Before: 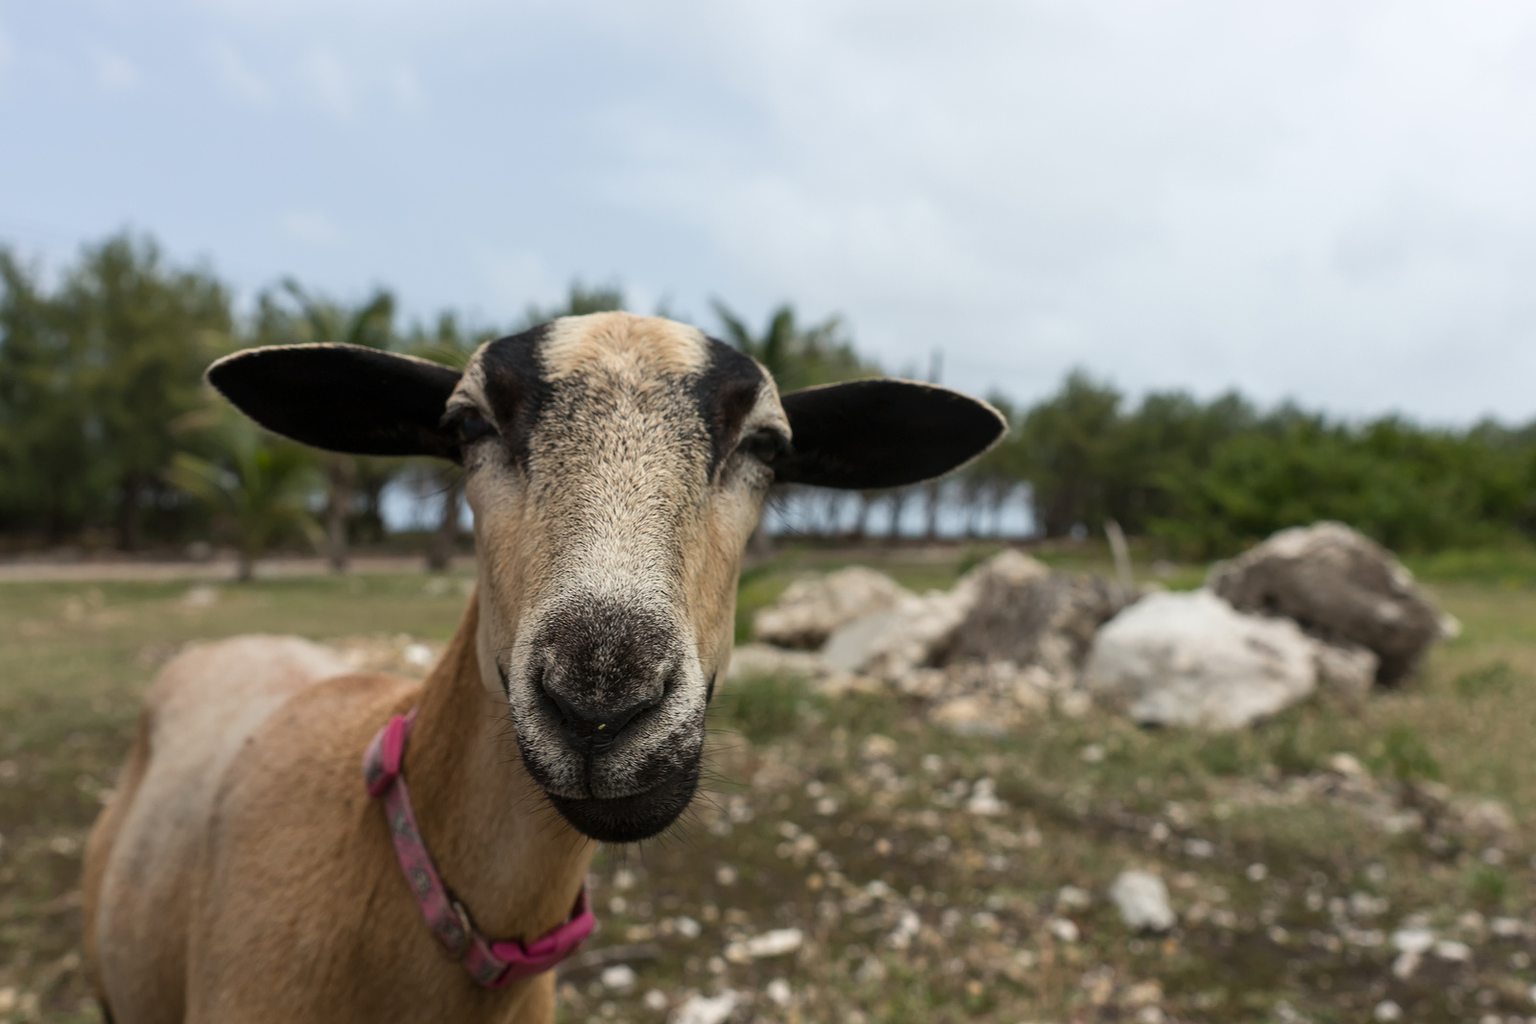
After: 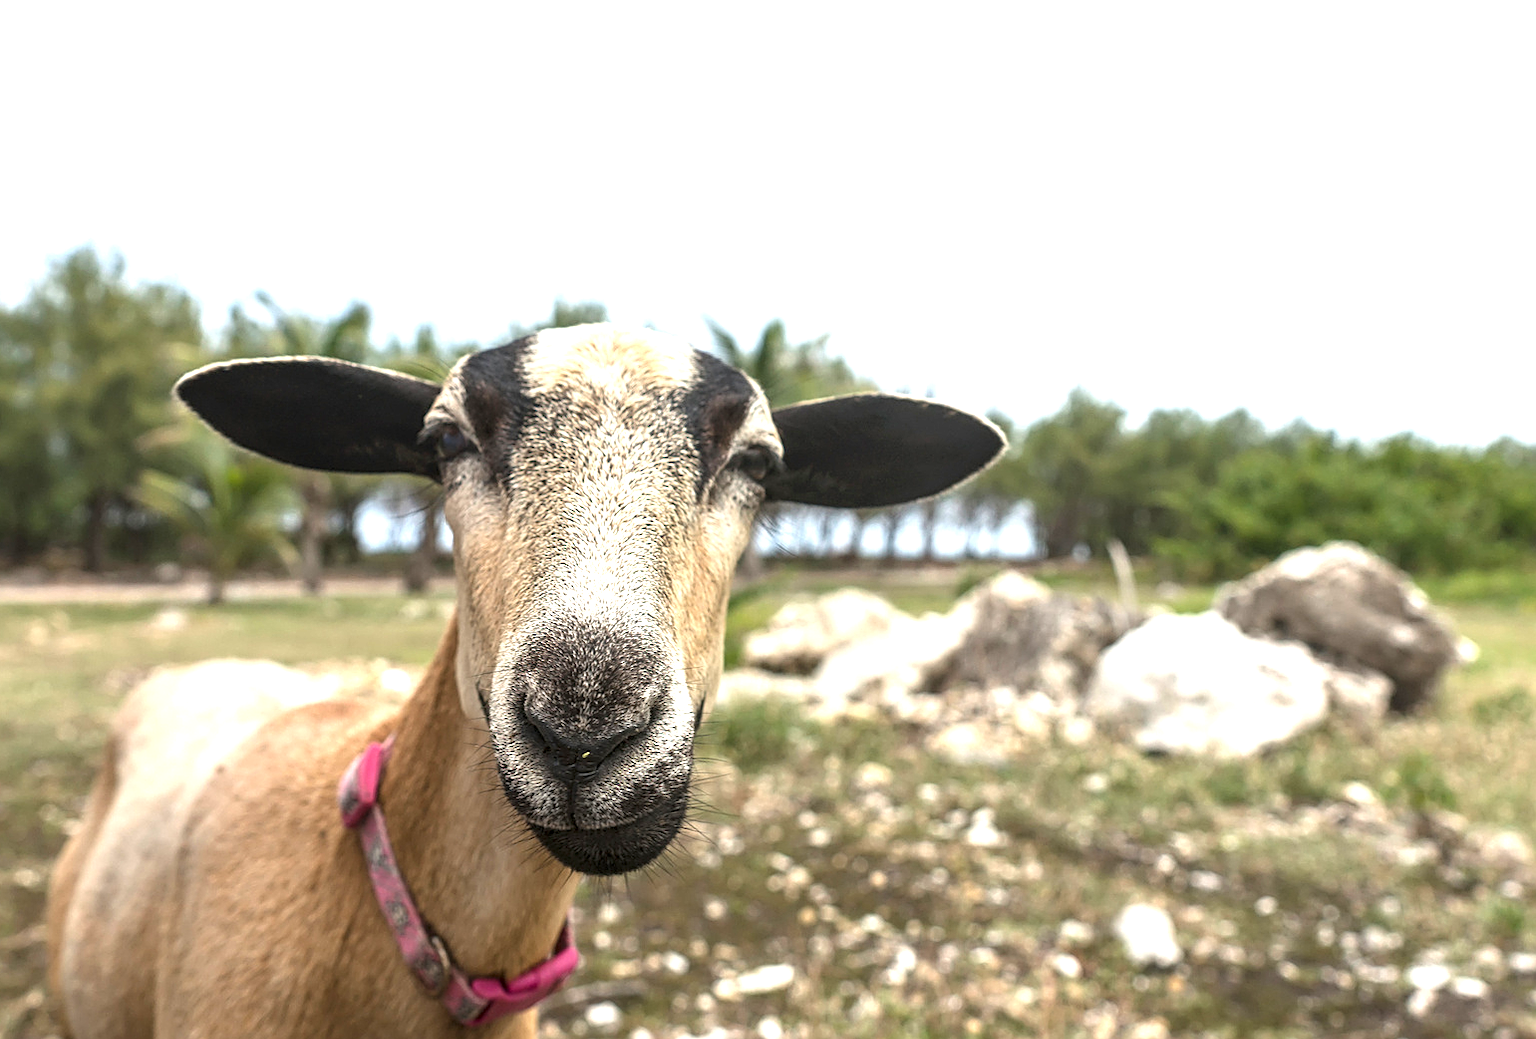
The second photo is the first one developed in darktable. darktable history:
exposure: black level correction 0, exposure 1.4 EV, compensate highlight preservation false
crop and rotate: left 2.536%, right 1.107%, bottom 2.246%
tone equalizer: on, module defaults
sharpen: on, module defaults
local contrast: on, module defaults
